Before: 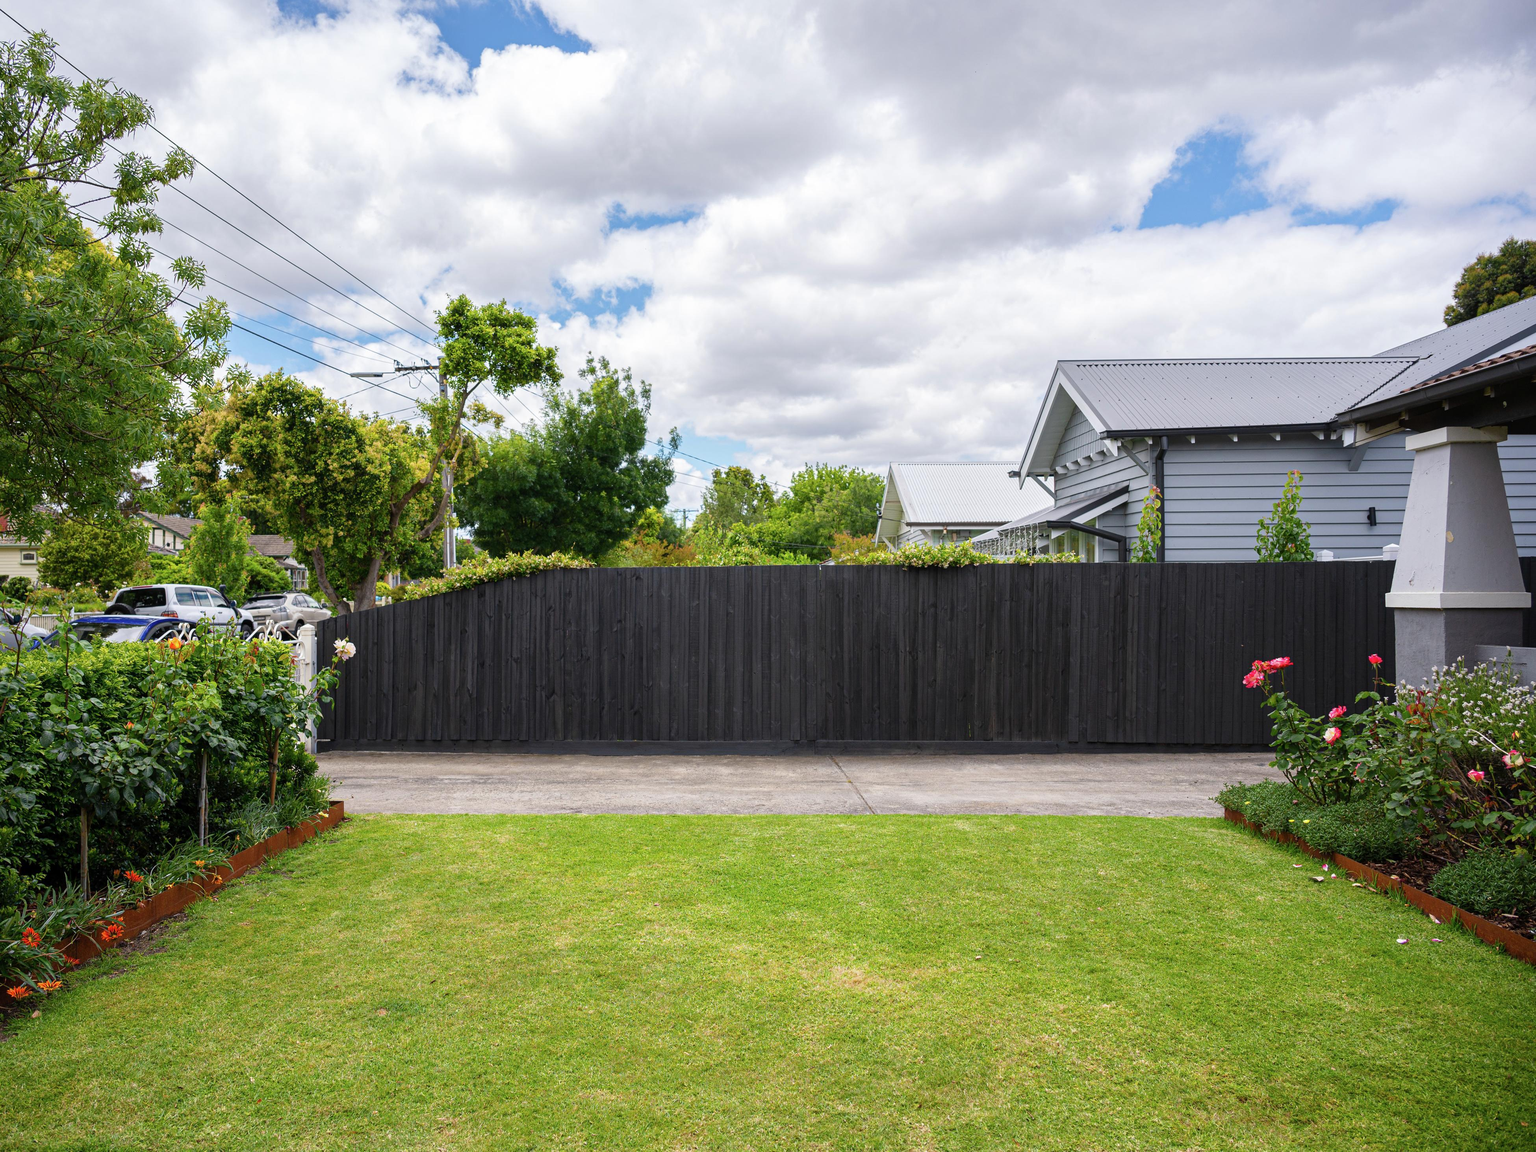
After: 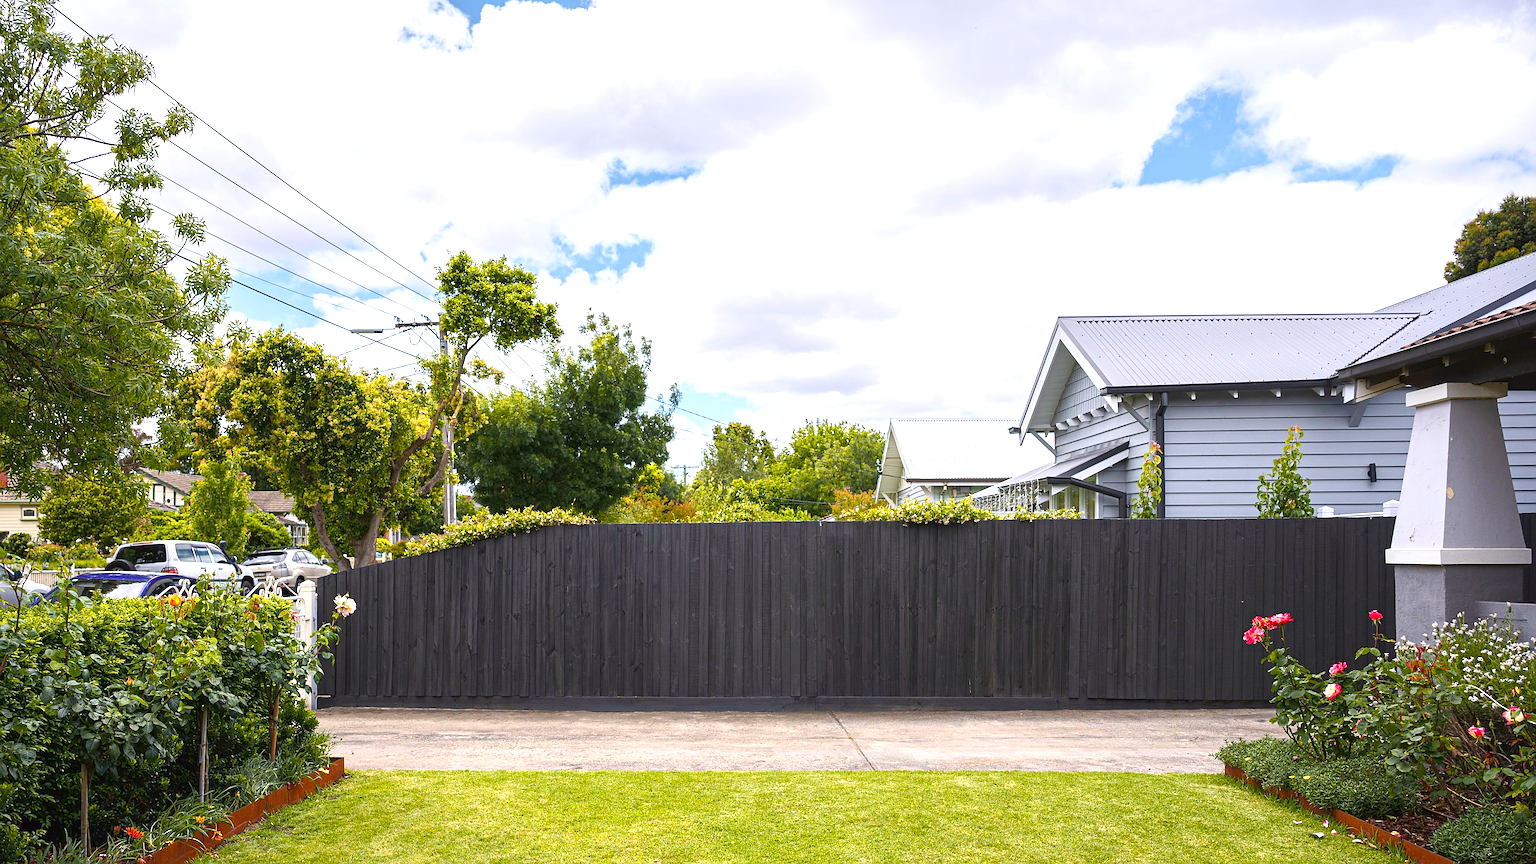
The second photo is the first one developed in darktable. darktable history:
crop: top 3.857%, bottom 21.132%
sharpen: on, module defaults
exposure: exposure 0.6 EV, compensate highlight preservation false
tone curve: curves: ch0 [(0, 0.024) (0.119, 0.146) (0.474, 0.464) (0.718, 0.721) (0.817, 0.839) (1, 0.998)]; ch1 [(0, 0) (0.377, 0.416) (0.439, 0.451) (0.477, 0.477) (0.501, 0.503) (0.538, 0.544) (0.58, 0.602) (0.664, 0.676) (0.783, 0.804) (1, 1)]; ch2 [(0, 0) (0.38, 0.405) (0.463, 0.456) (0.498, 0.497) (0.524, 0.535) (0.578, 0.576) (0.648, 0.665) (1, 1)], color space Lab, independent channels, preserve colors none
